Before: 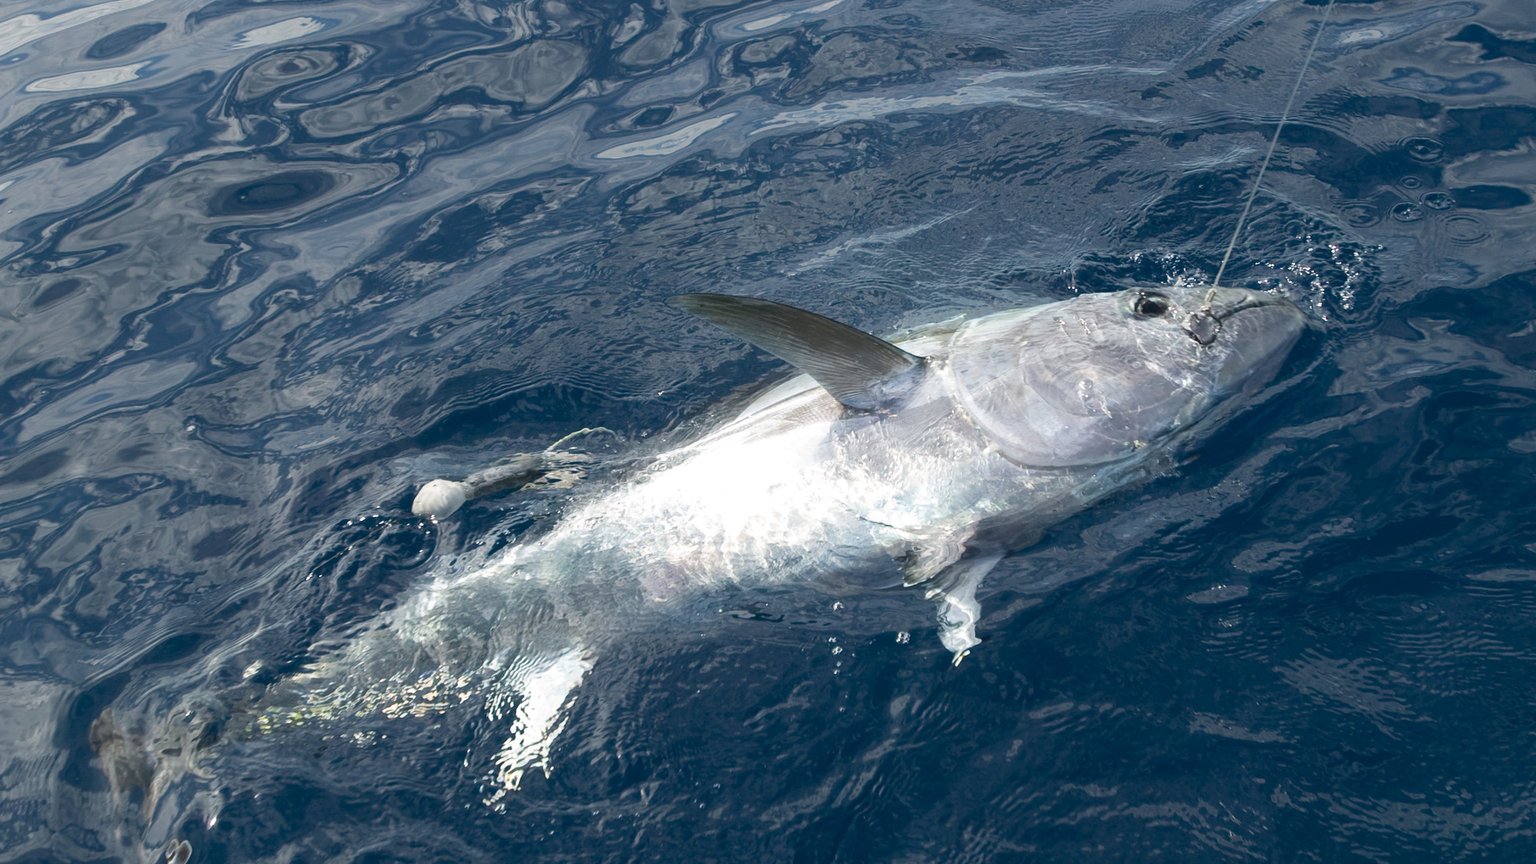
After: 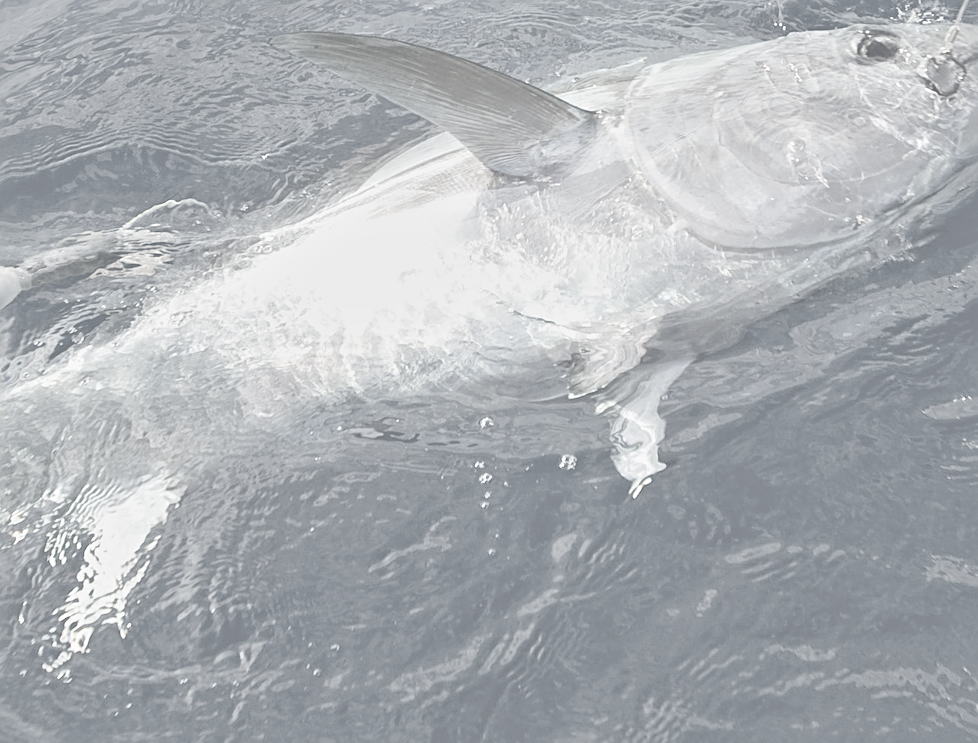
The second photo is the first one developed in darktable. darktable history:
sharpen: on, module defaults
local contrast: mode bilateral grid, contrast 20, coarseness 20, detail 150%, midtone range 0.2
contrast brightness saturation: contrast -0.32, brightness 0.75, saturation -0.78
crop and rotate: left 29.237%, top 31.152%, right 19.807%
